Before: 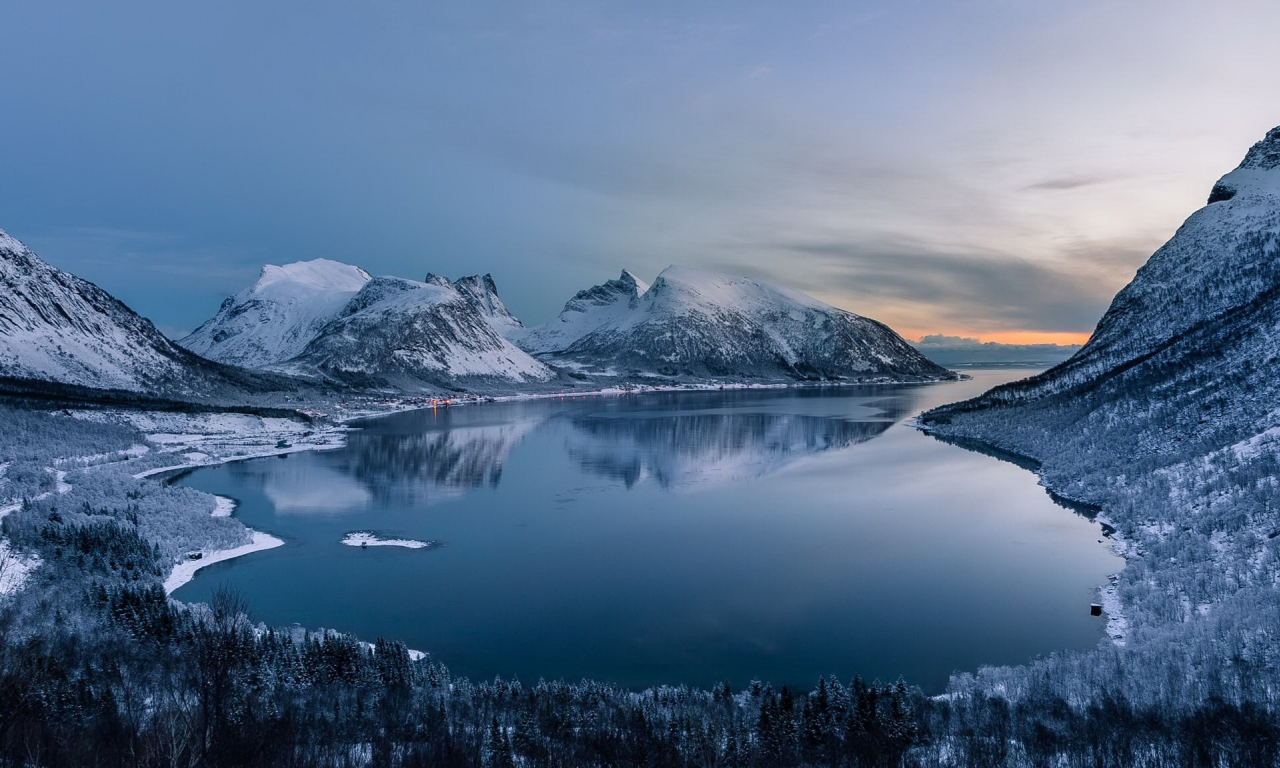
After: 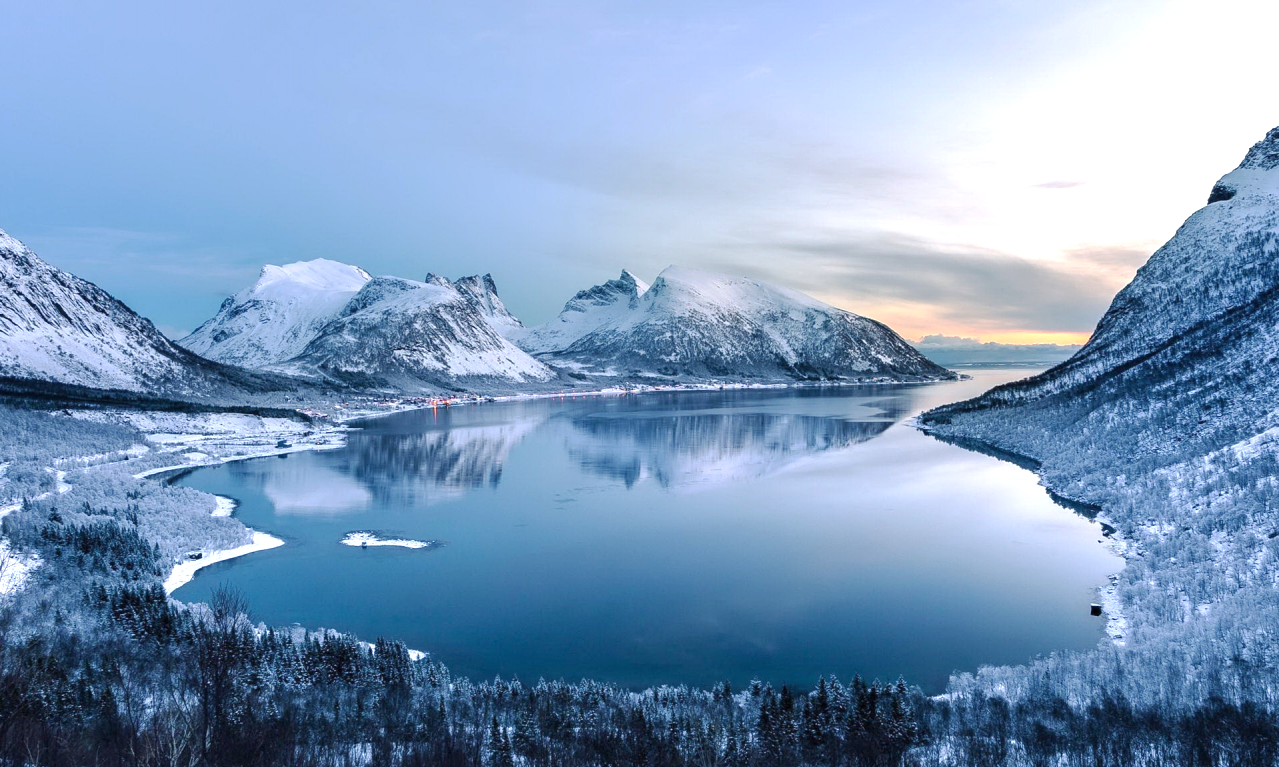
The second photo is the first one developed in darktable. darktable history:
shadows and highlights: shadows 31.37, highlights 1.01, soften with gaussian
crop: left 0.055%
base curve: curves: ch0 [(0, 0) (0.262, 0.32) (0.722, 0.705) (1, 1)], preserve colors none
exposure: black level correction 0, exposure 0.951 EV, compensate highlight preservation false
